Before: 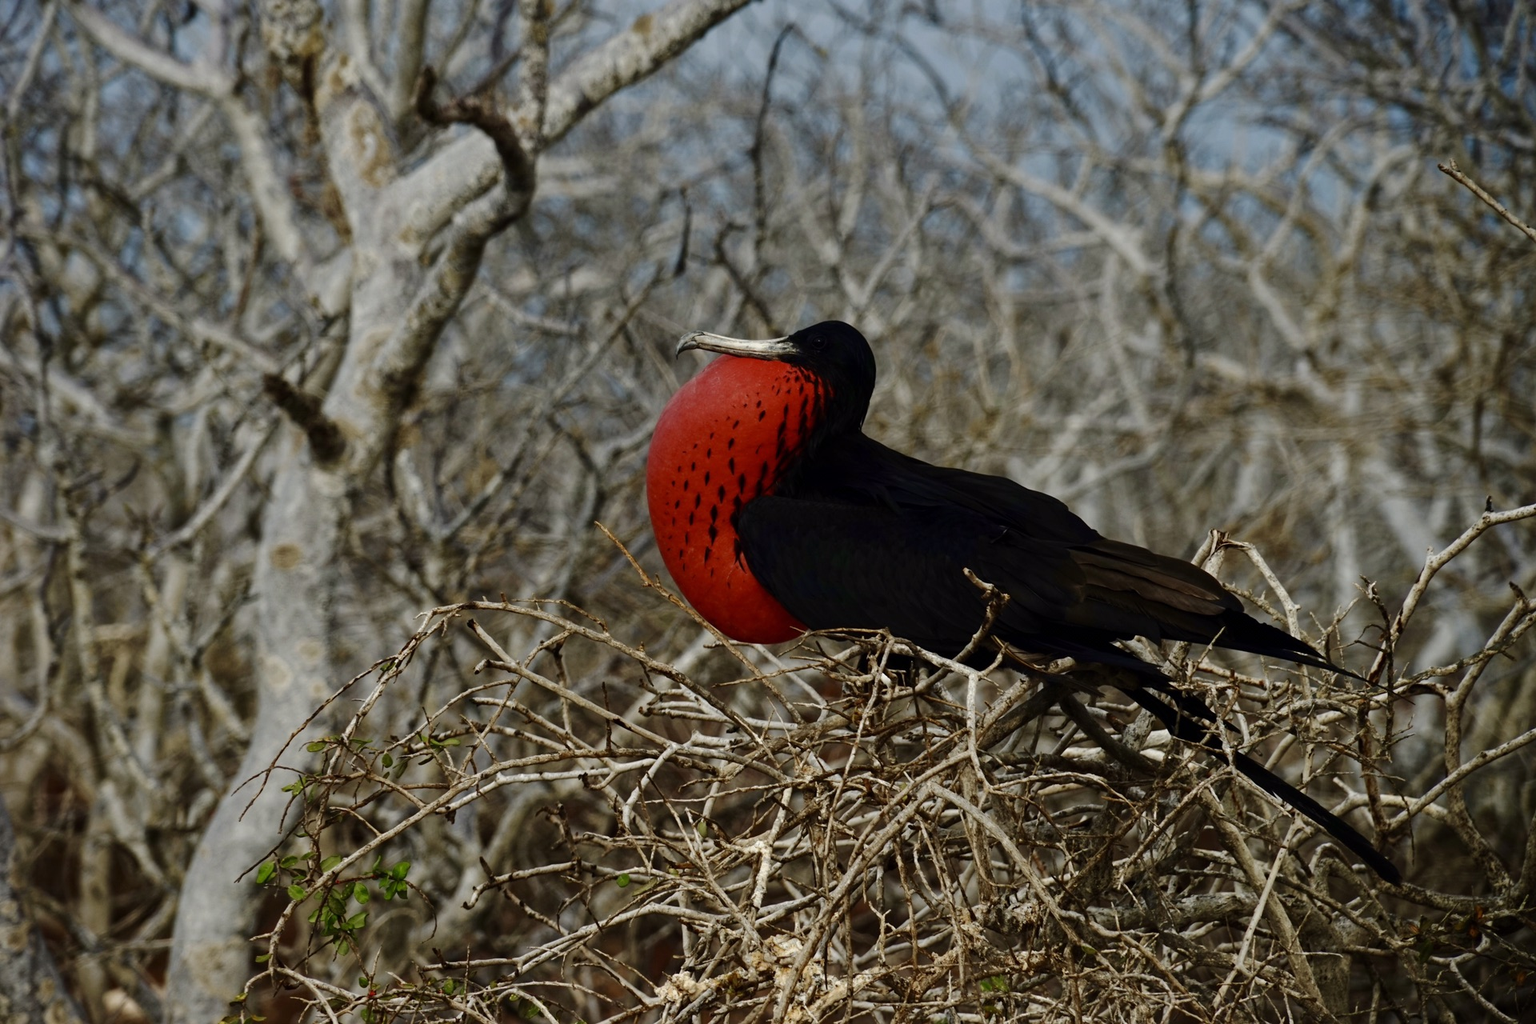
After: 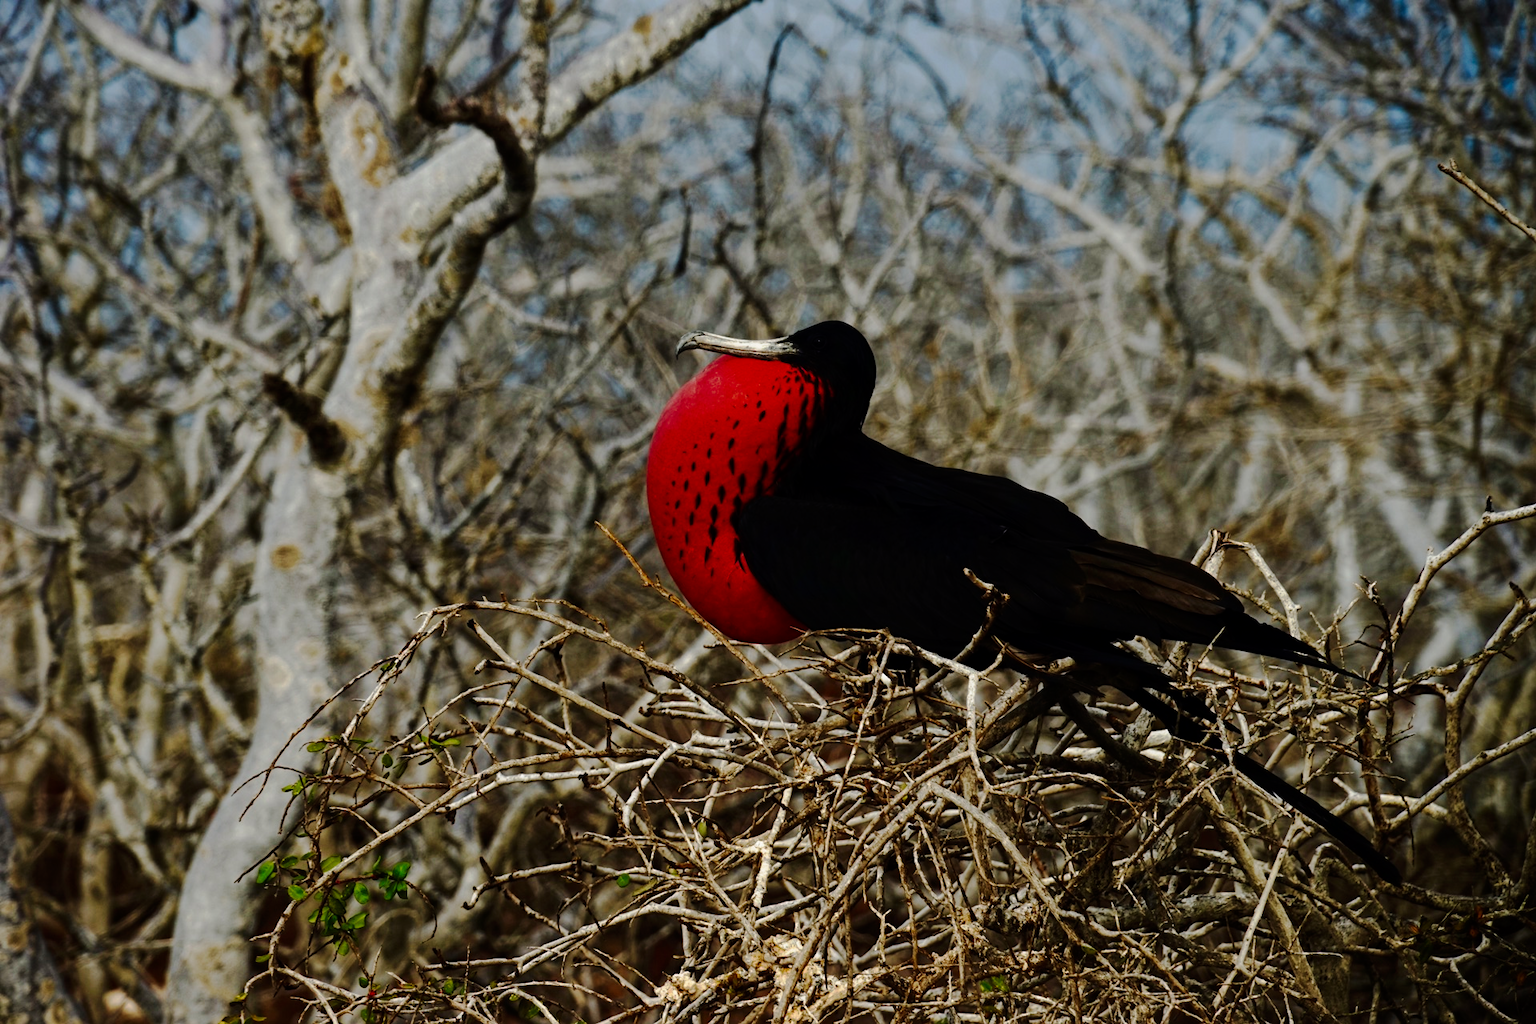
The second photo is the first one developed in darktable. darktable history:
tone curve: curves: ch0 [(0.003, 0) (0.066, 0.023) (0.154, 0.082) (0.281, 0.221) (0.405, 0.389) (0.517, 0.553) (0.716, 0.743) (0.822, 0.882) (1, 1)]; ch1 [(0, 0) (0.164, 0.115) (0.337, 0.332) (0.39, 0.398) (0.464, 0.461) (0.501, 0.5) (0.521, 0.526) (0.571, 0.606) (0.656, 0.677) (0.723, 0.731) (0.811, 0.796) (1, 1)]; ch2 [(0, 0) (0.337, 0.382) (0.464, 0.476) (0.501, 0.502) (0.527, 0.54) (0.556, 0.567) (0.575, 0.606) (0.659, 0.736) (1, 1)], preserve colors none
